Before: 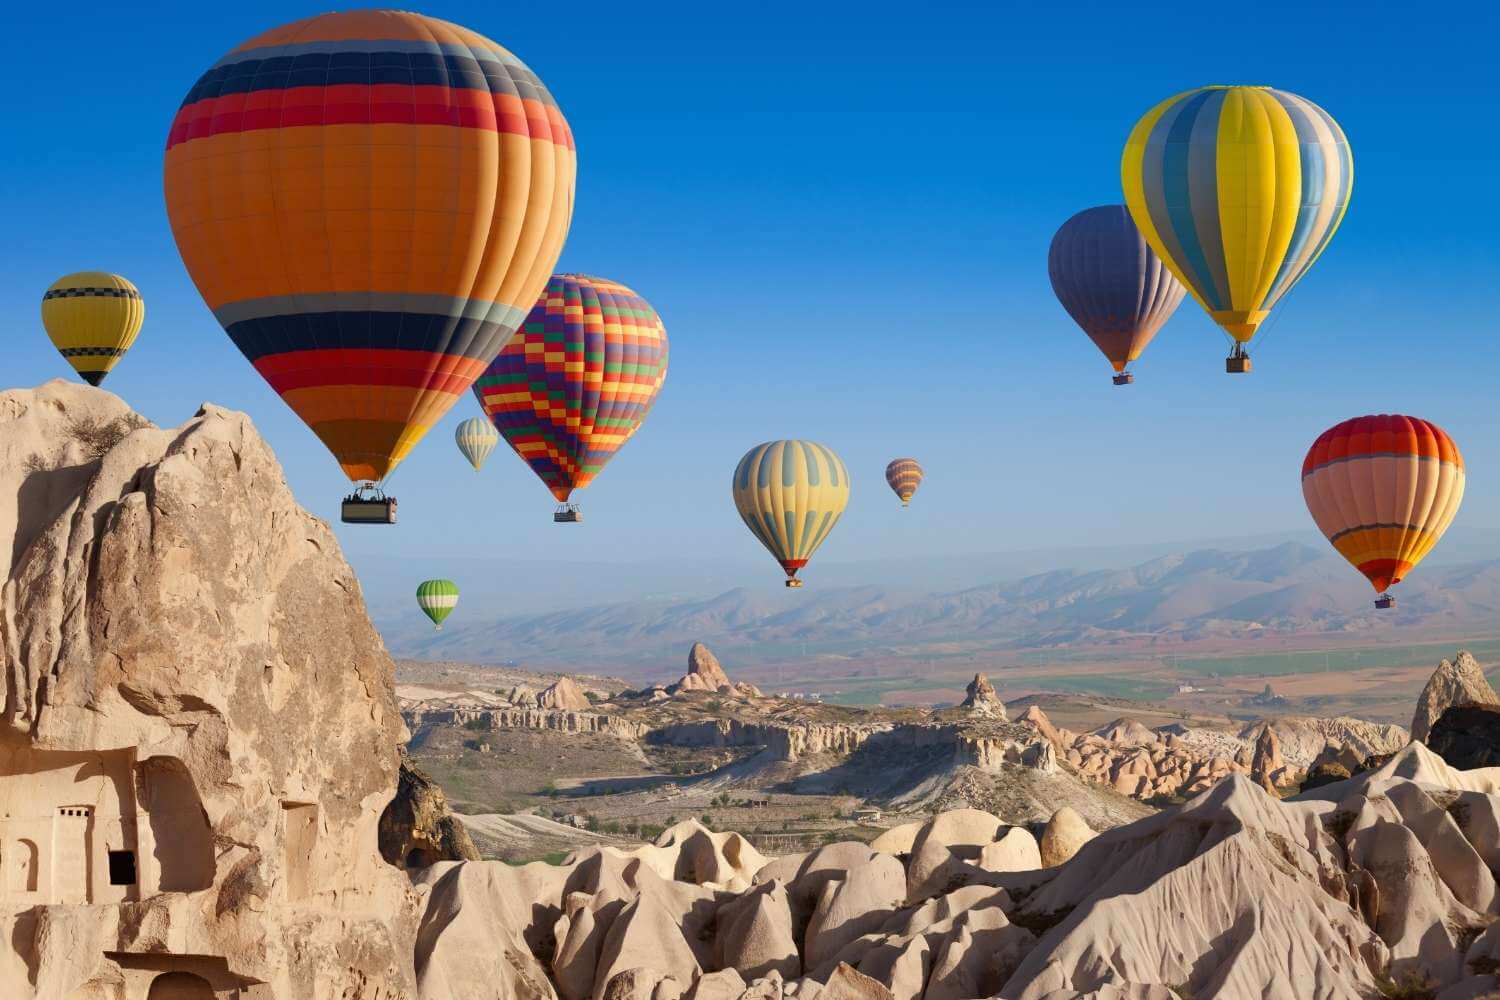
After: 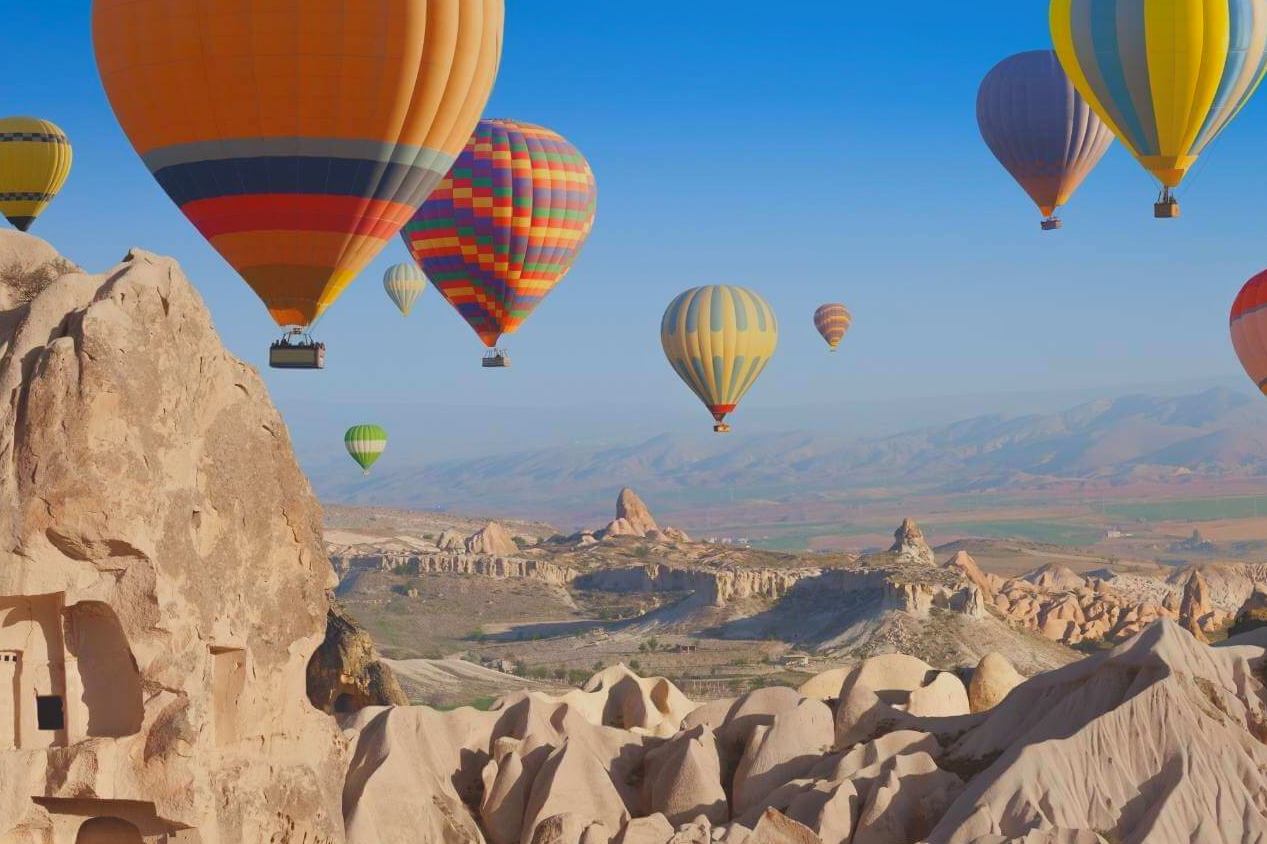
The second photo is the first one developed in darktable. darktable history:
crop and rotate: left 4.842%, top 15.51%, right 10.668%
local contrast: detail 69%
